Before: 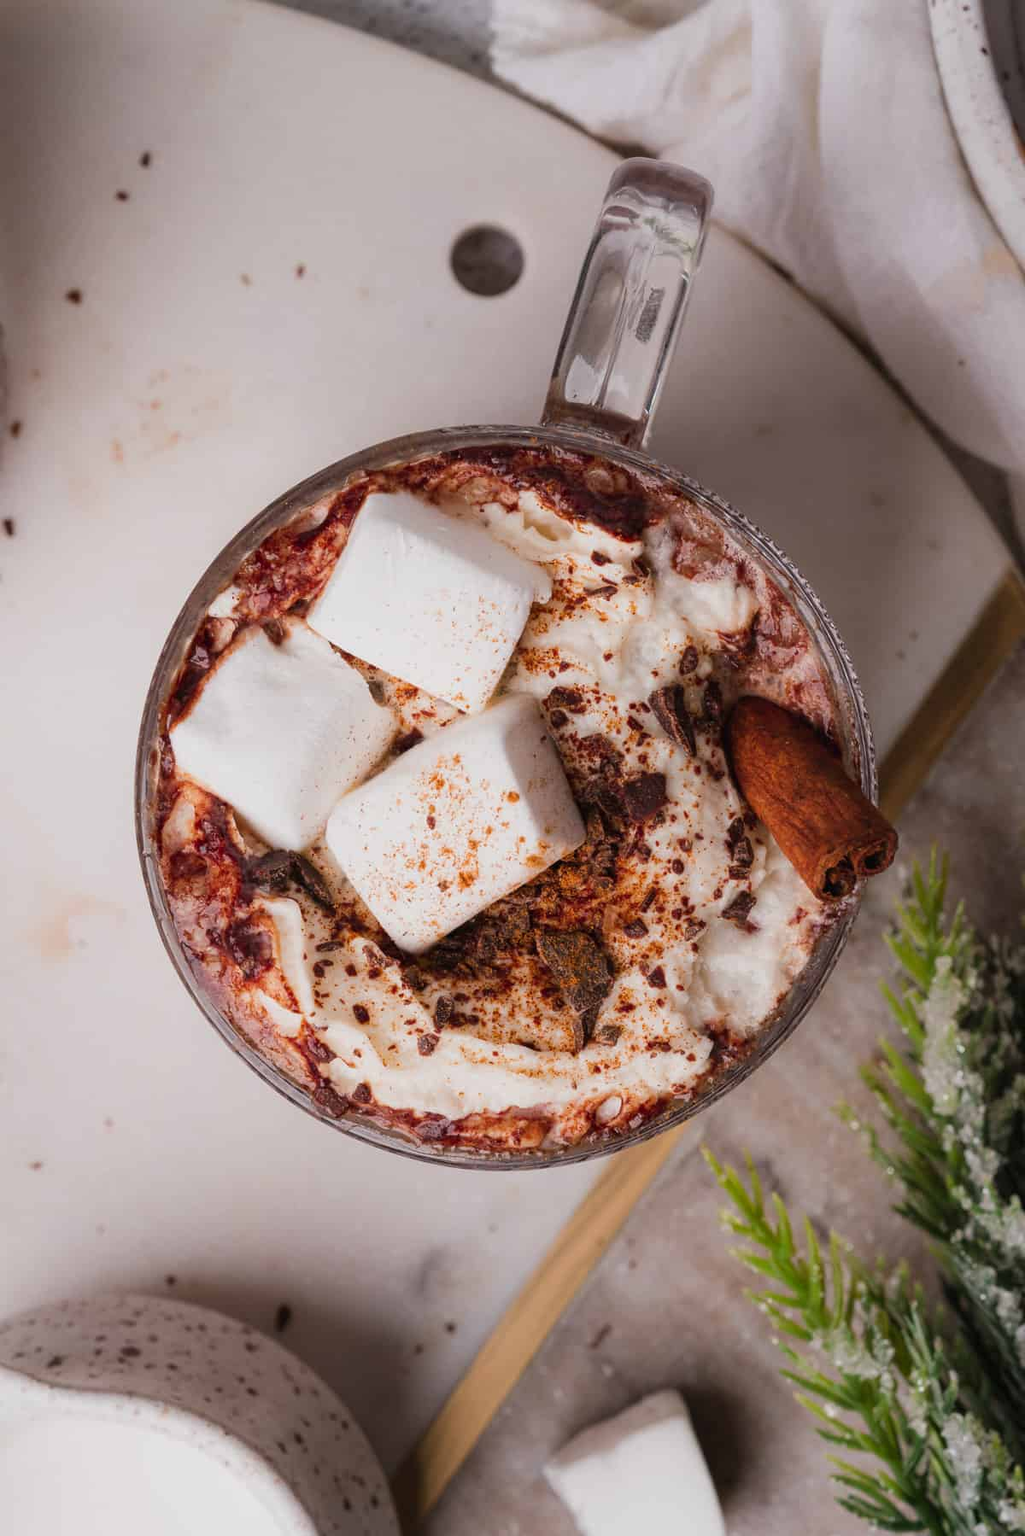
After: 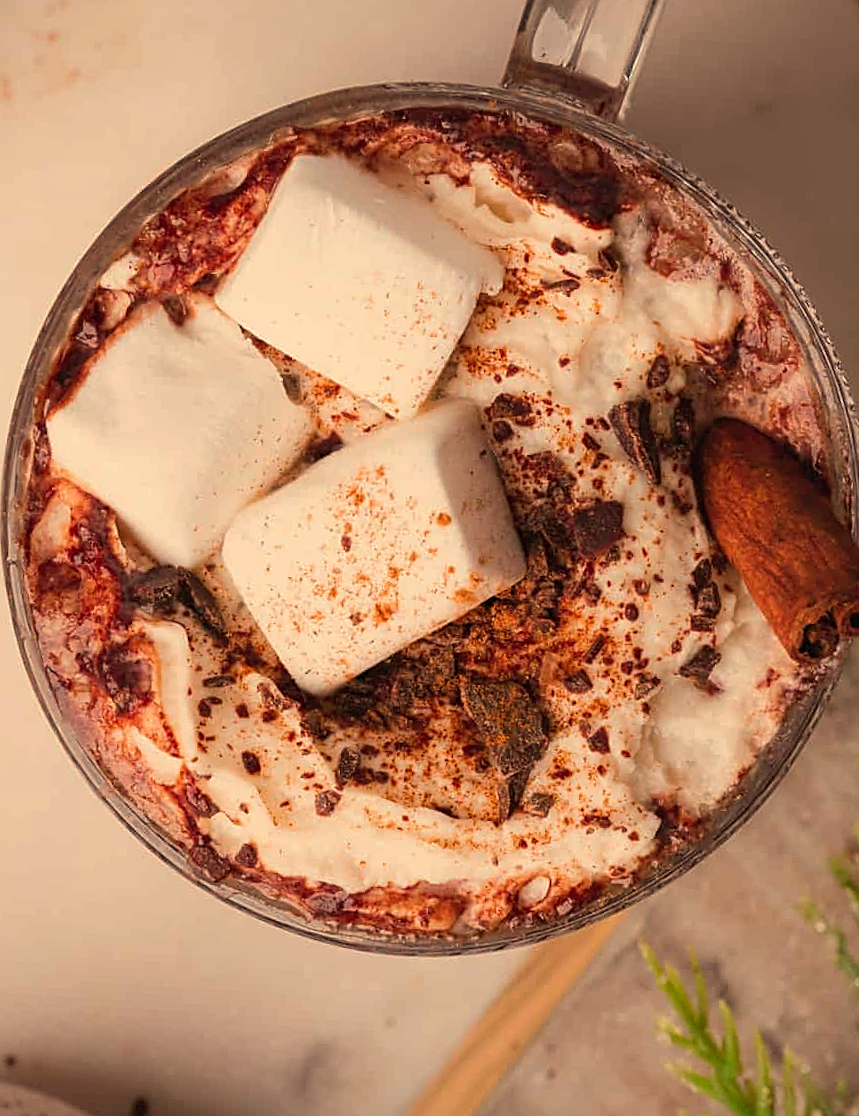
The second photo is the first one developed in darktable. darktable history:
sharpen: on, module defaults
white balance: red 1.138, green 0.996, blue 0.812
crop and rotate: angle -3.37°, left 9.79%, top 20.73%, right 12.42%, bottom 11.82%
shadows and highlights: shadows 25, highlights -25
